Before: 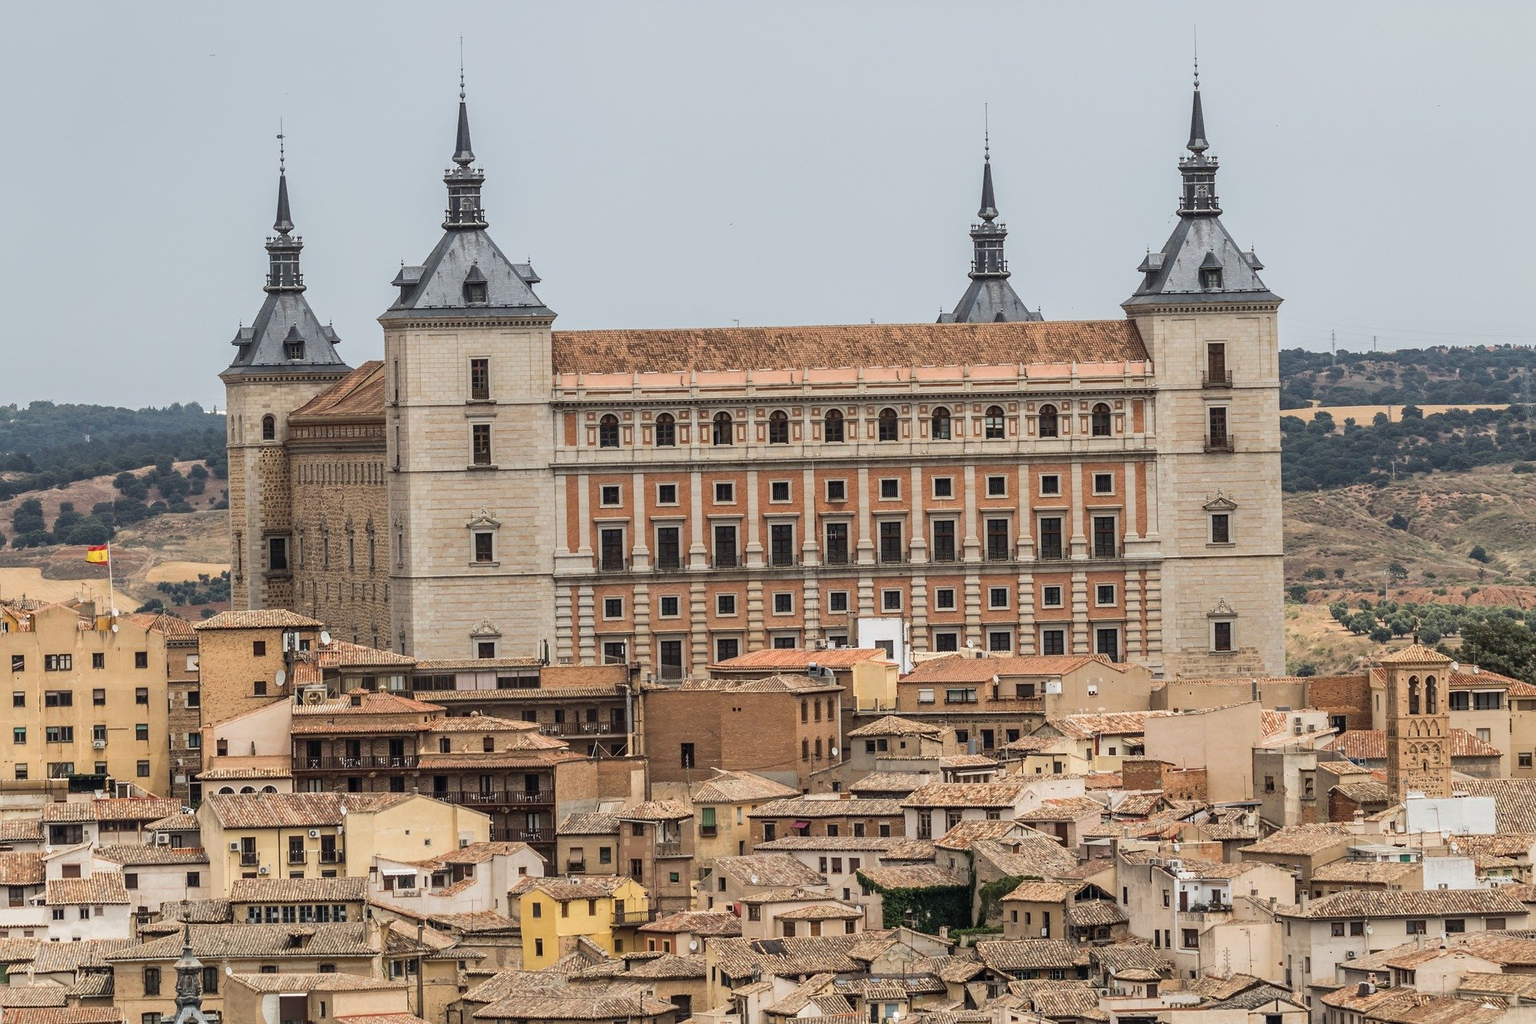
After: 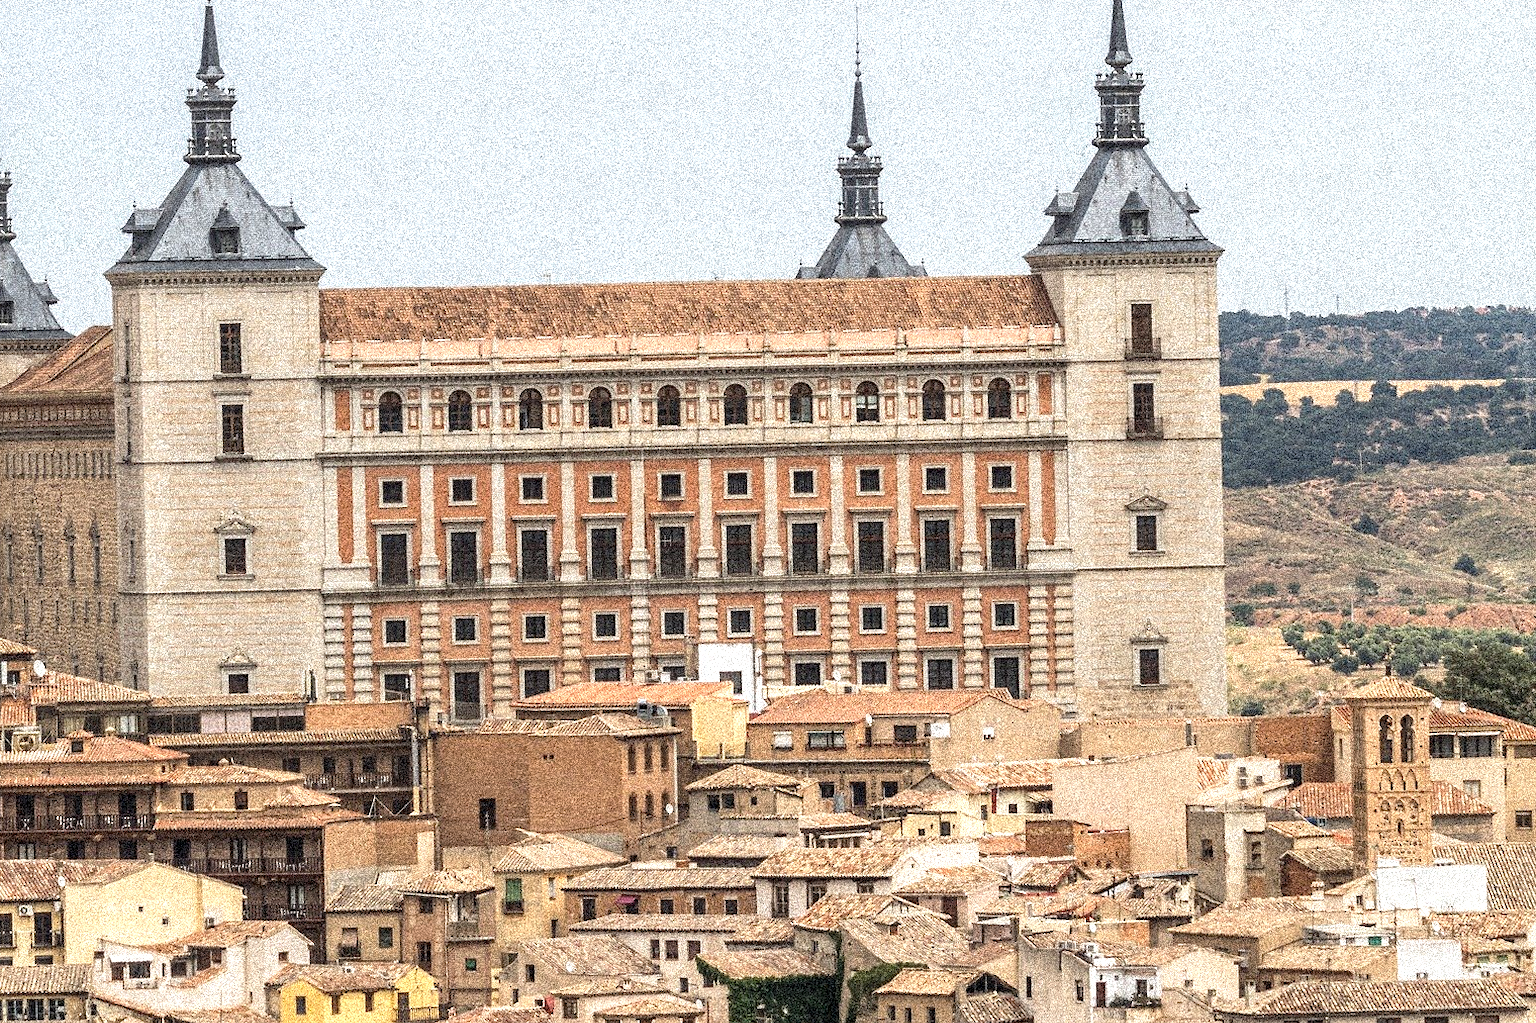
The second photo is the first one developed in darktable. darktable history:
crop: left 19.159%, top 9.58%, bottom 9.58%
exposure: black level correction 0, exposure 0.7 EV, compensate exposure bias true, compensate highlight preservation false
grain: coarseness 3.75 ISO, strength 100%, mid-tones bias 0%
